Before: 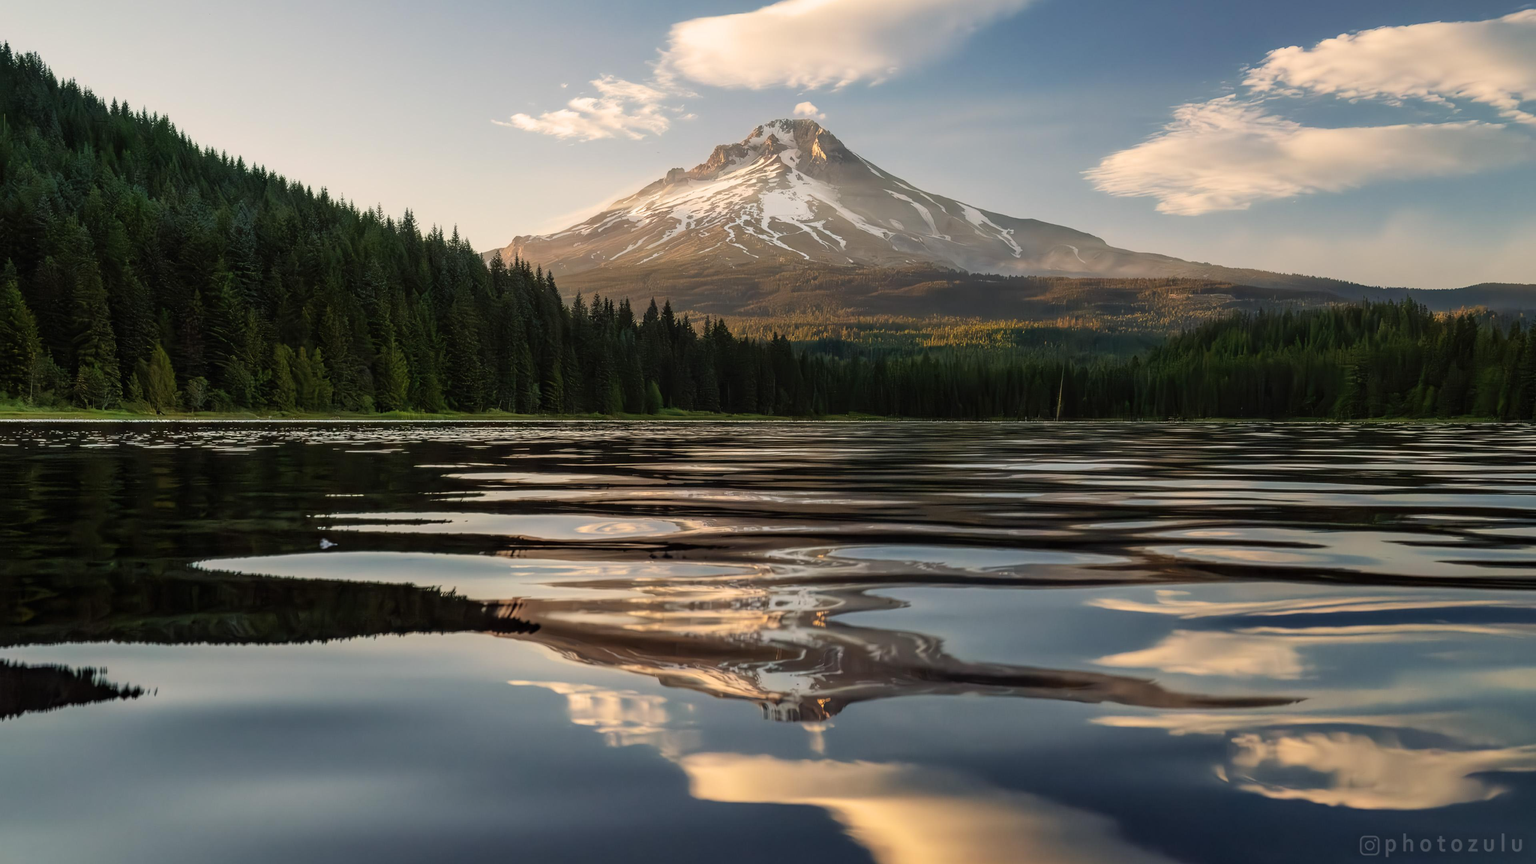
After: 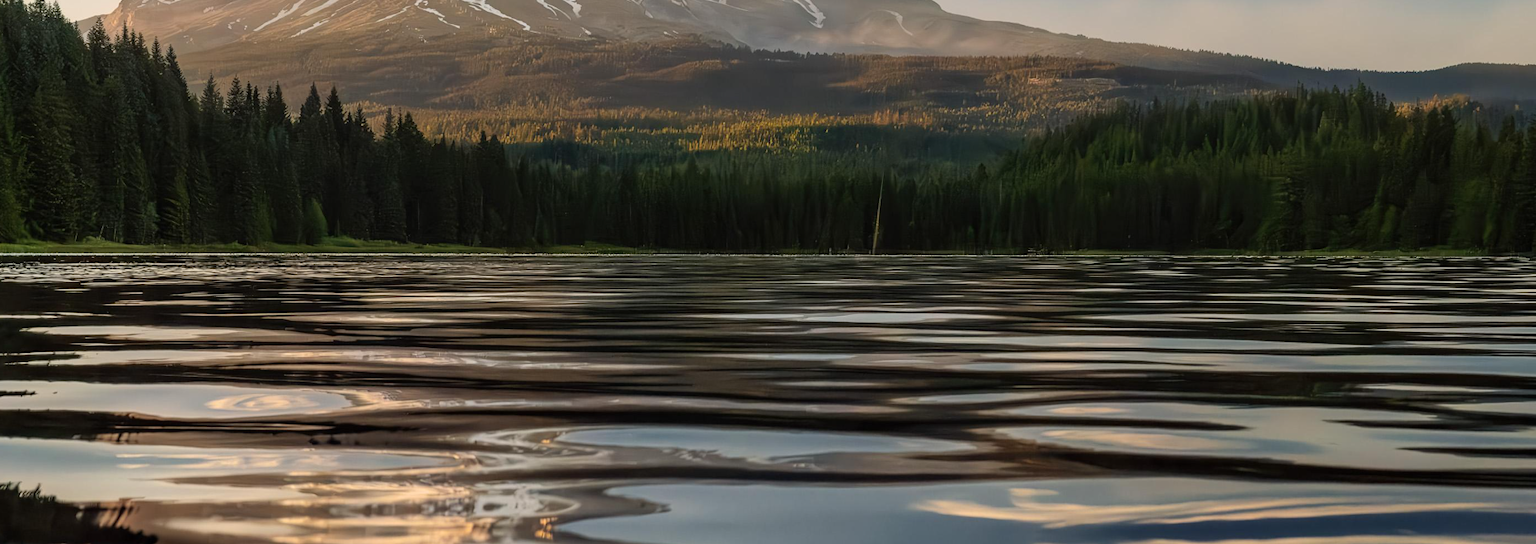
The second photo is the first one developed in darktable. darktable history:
crop and rotate: left 27.777%, top 27.549%, bottom 26.898%
